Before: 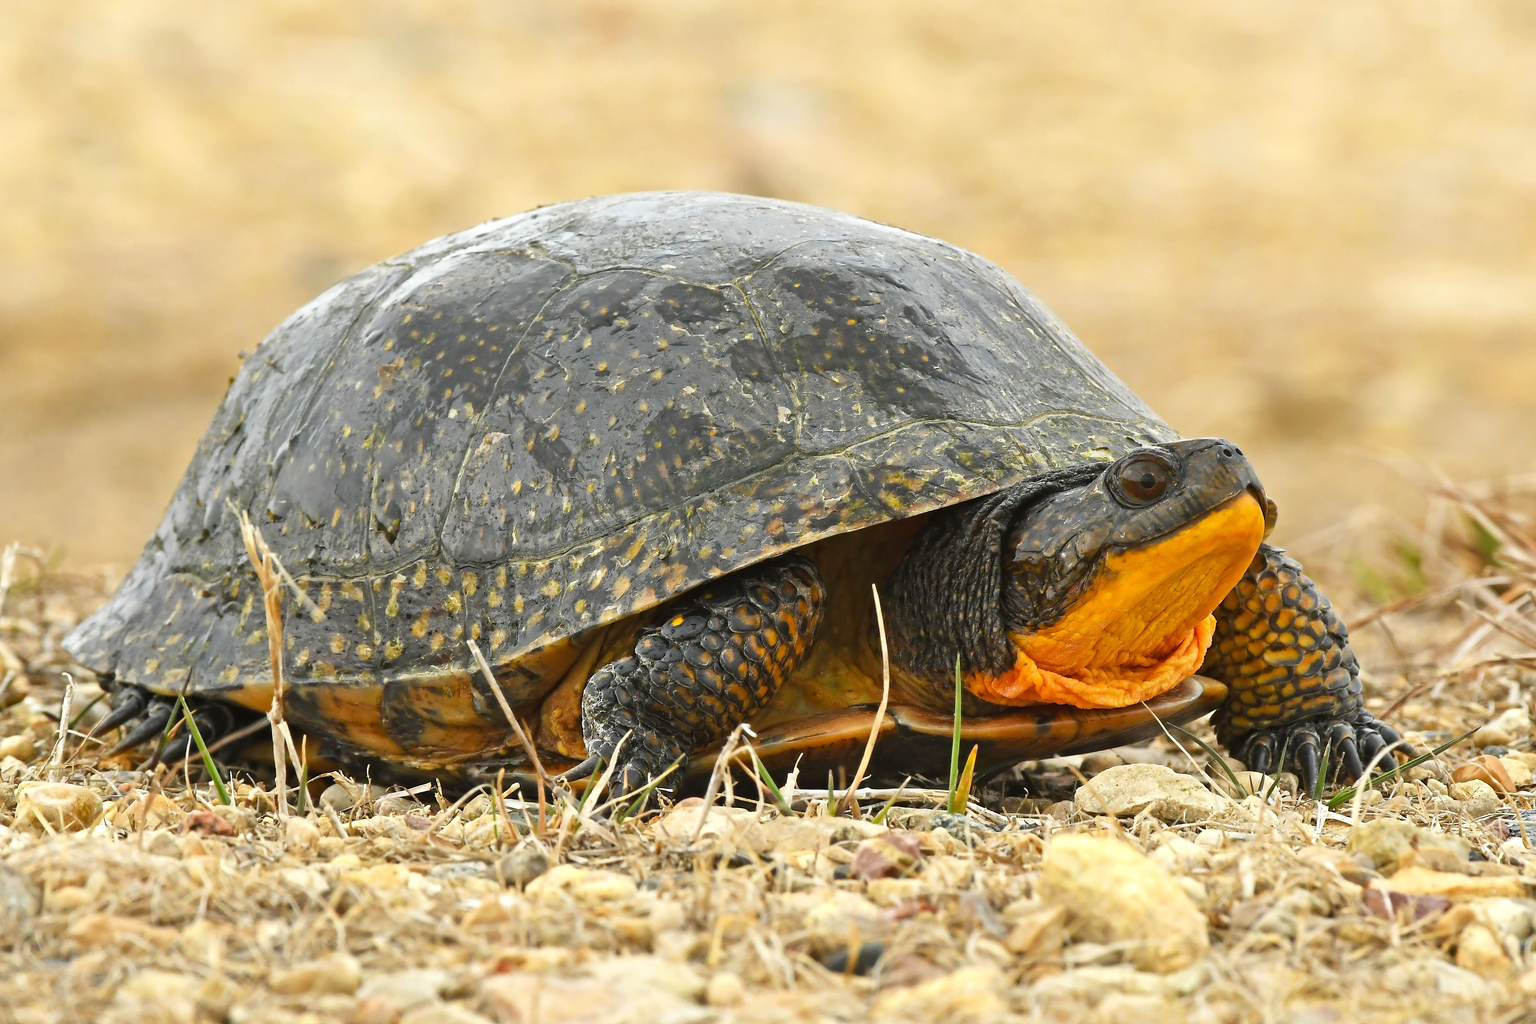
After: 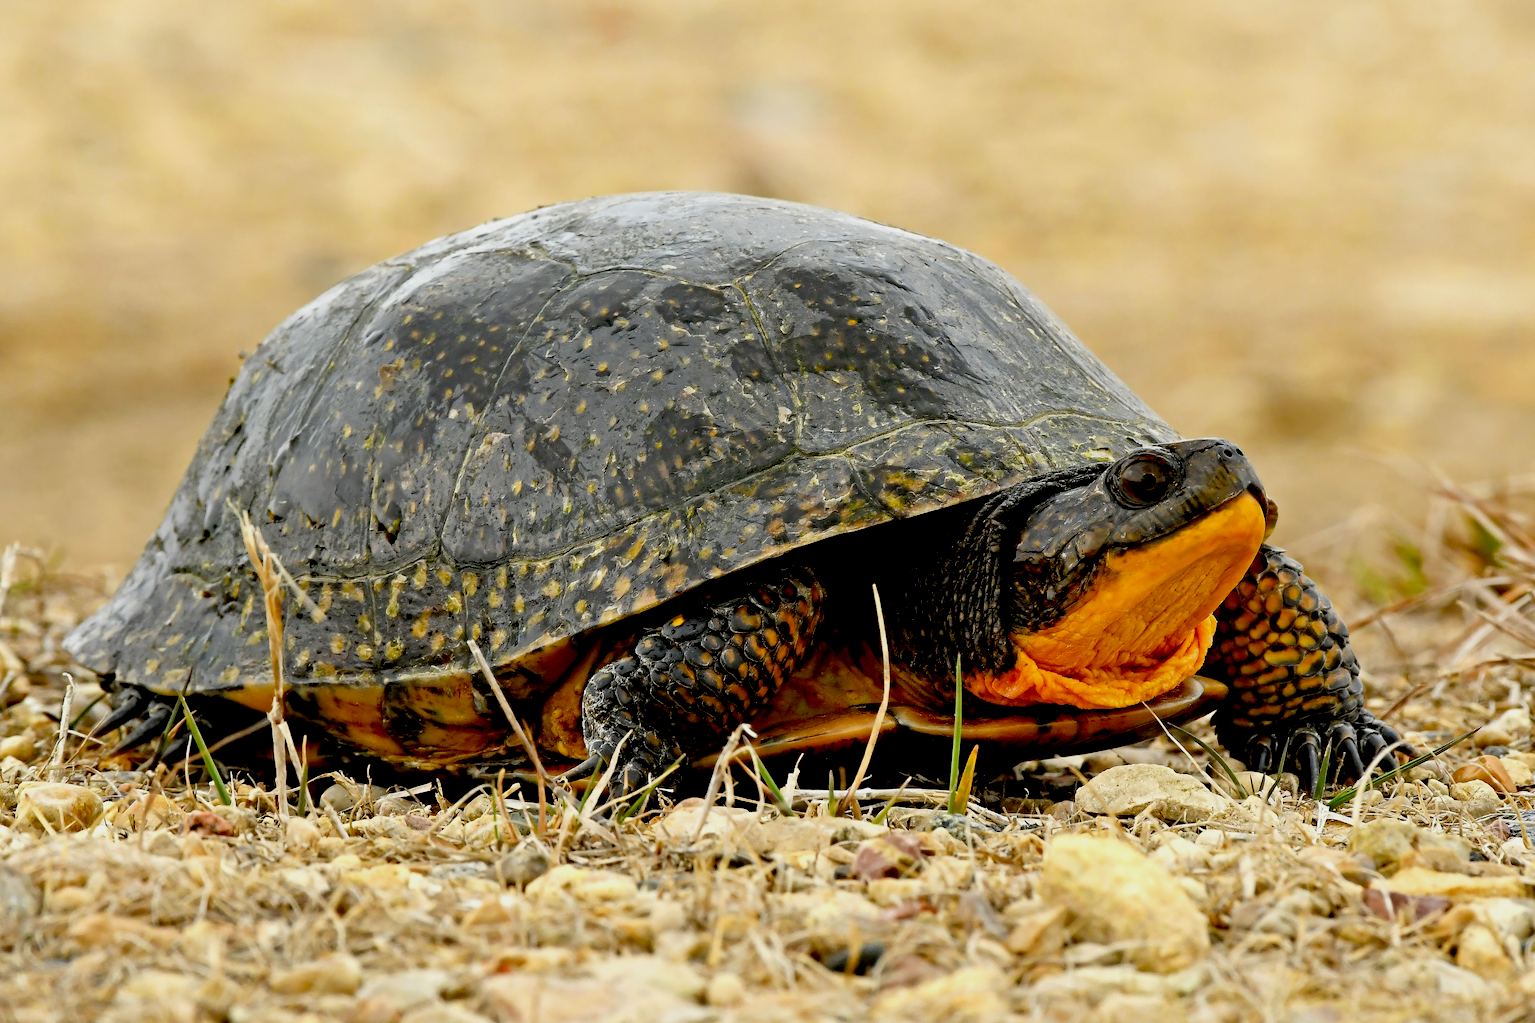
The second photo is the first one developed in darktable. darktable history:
exposure: black level correction 0.046, exposure -0.234 EV, compensate highlight preservation false
